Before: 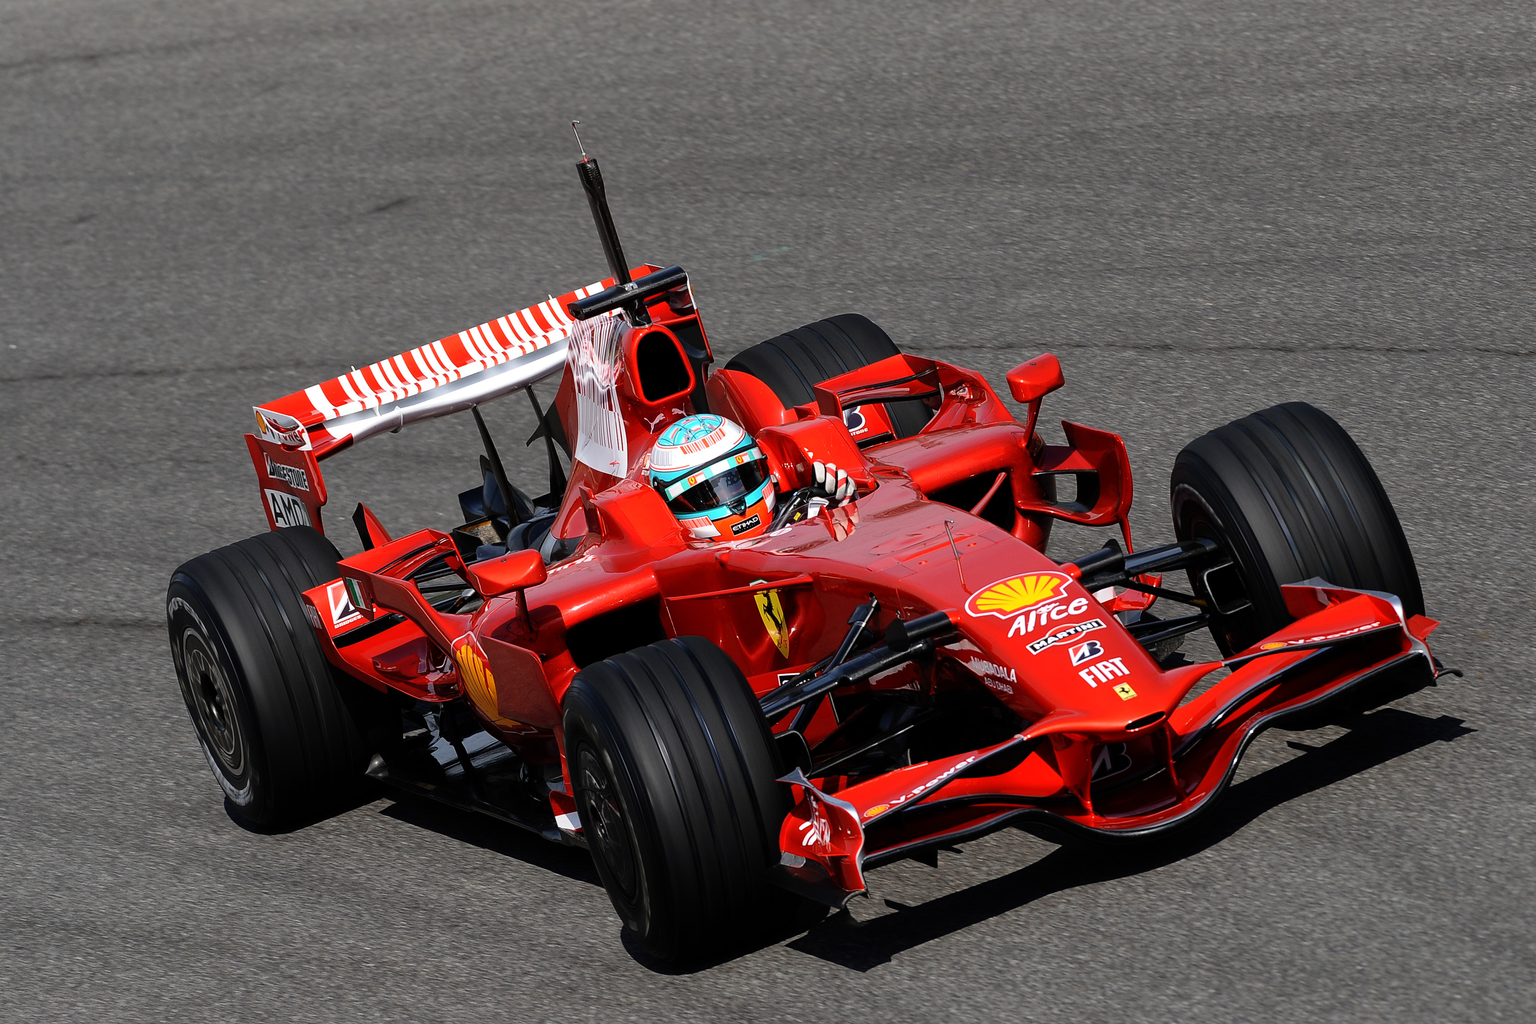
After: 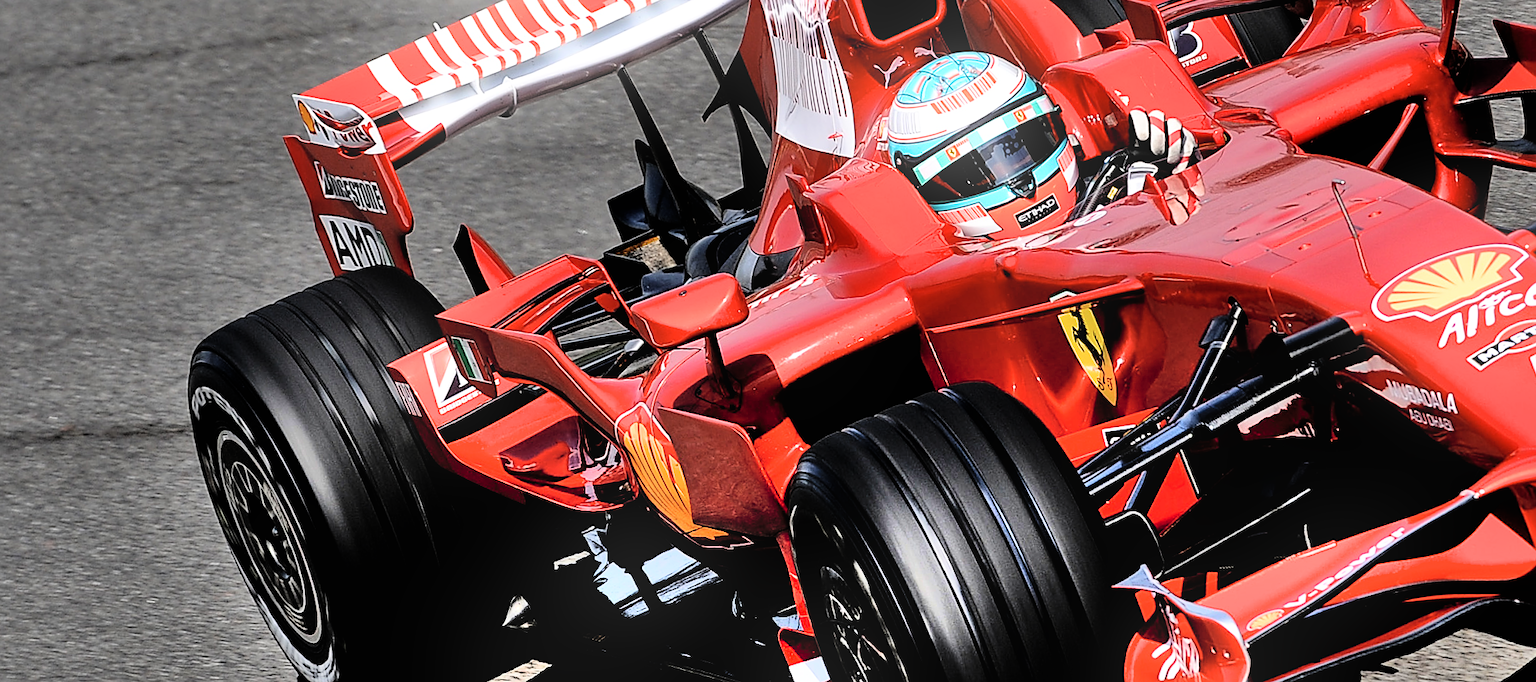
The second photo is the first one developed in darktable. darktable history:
rotate and perspective: rotation -4.57°, crop left 0.054, crop right 0.944, crop top 0.087, crop bottom 0.914
exposure: exposure 0.376 EV, compensate highlight preservation false
local contrast: mode bilateral grid, contrast 15, coarseness 36, detail 105%, midtone range 0.2
crop: top 36.498%, right 27.964%, bottom 14.995%
bloom: size 15%, threshold 97%, strength 7%
shadows and highlights: shadows 75, highlights -60.85, soften with gaussian
filmic rgb: black relative exposure -4.91 EV, white relative exposure 2.84 EV, hardness 3.7
sharpen: on, module defaults
